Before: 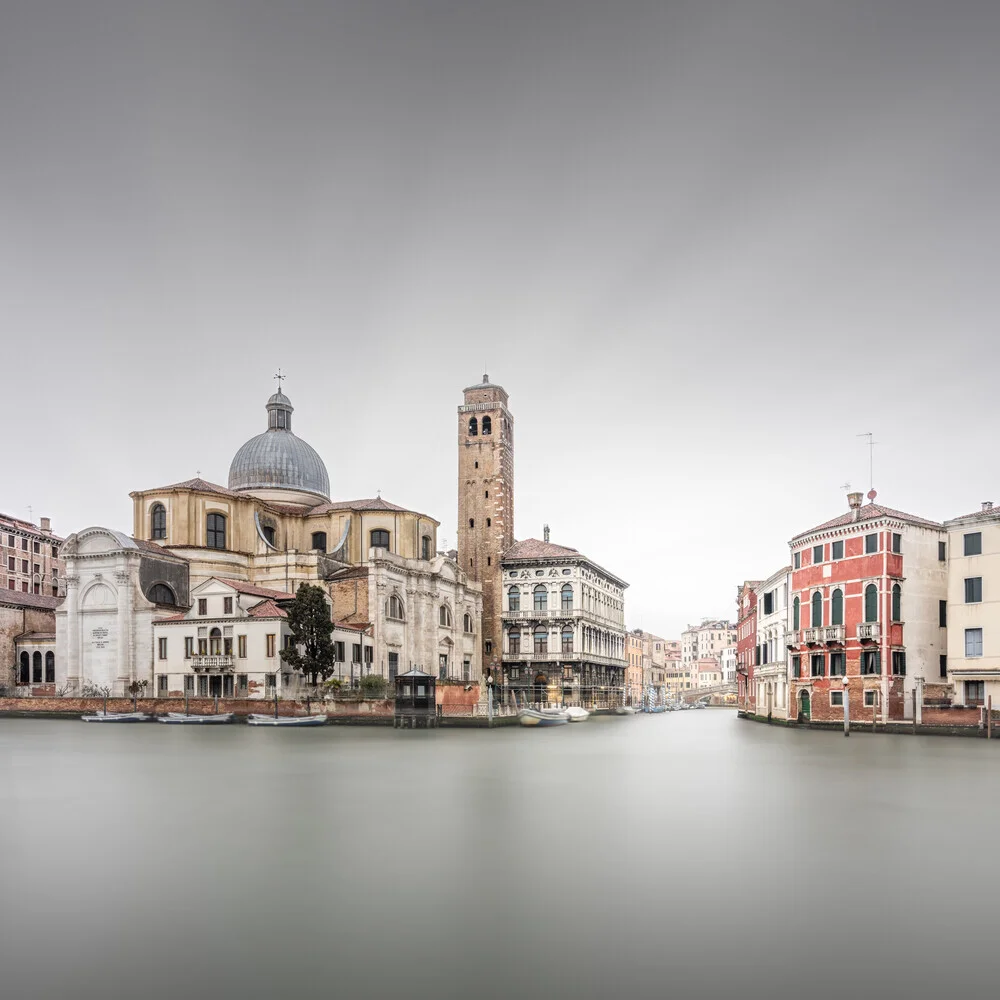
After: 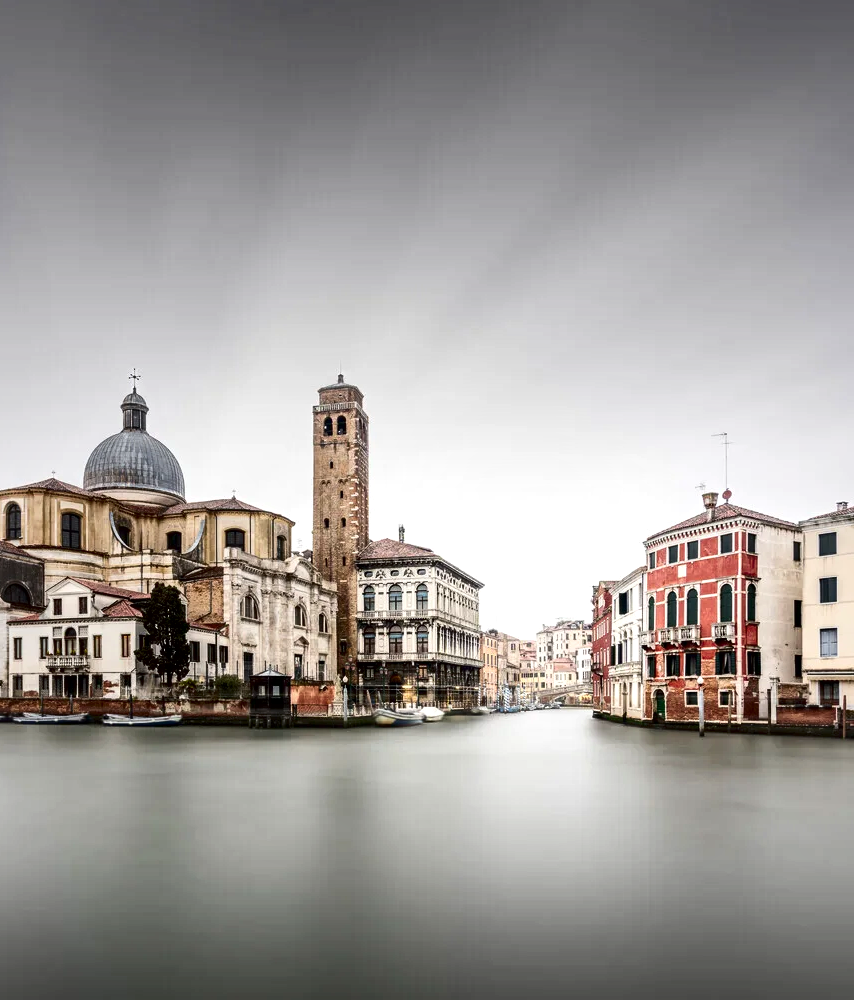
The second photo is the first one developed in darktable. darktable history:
local contrast: mode bilateral grid, contrast 25, coarseness 60, detail 151%, midtone range 0.2
crop and rotate: left 14.584%
contrast brightness saturation: contrast 0.22, brightness -0.19, saturation 0.24
